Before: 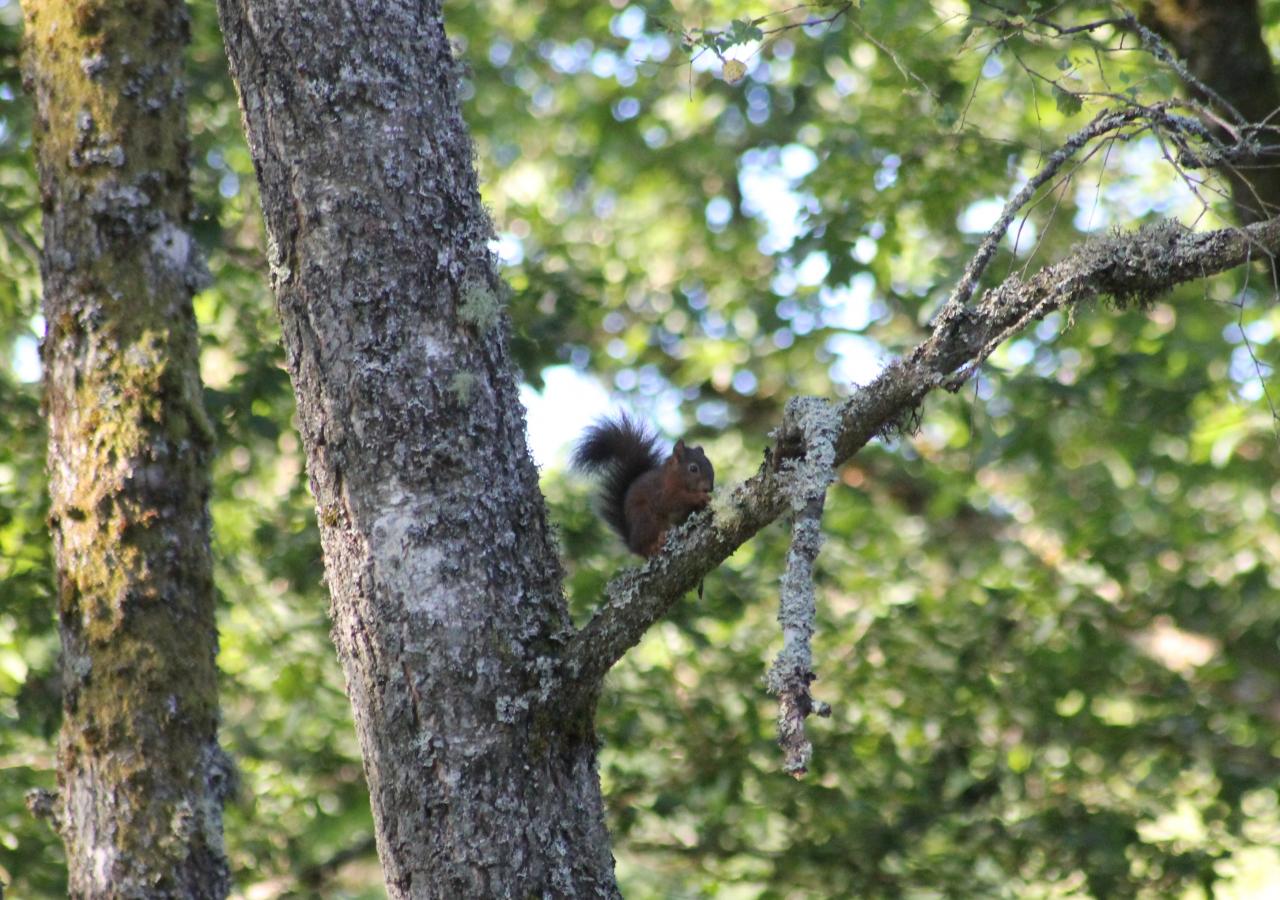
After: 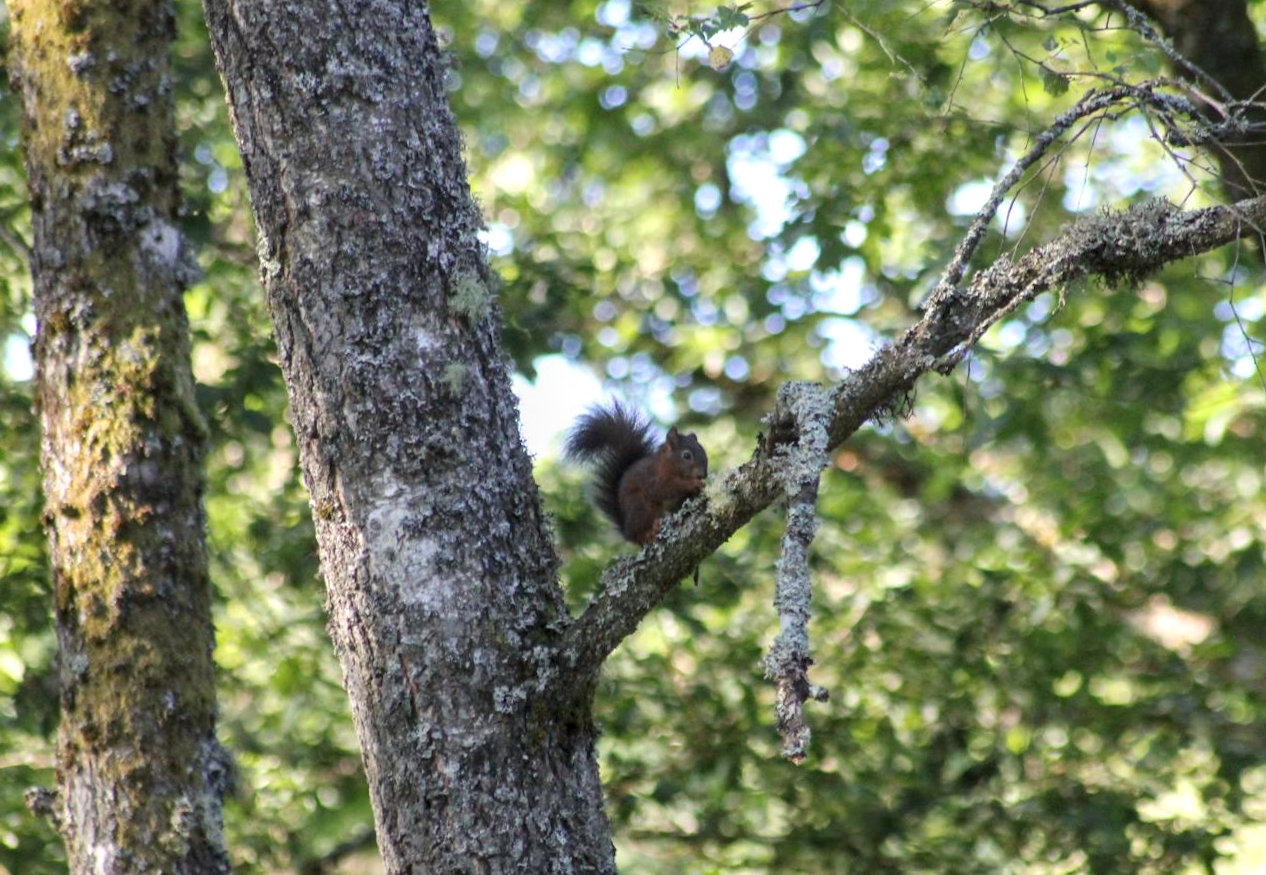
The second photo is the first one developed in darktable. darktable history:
local contrast: on, module defaults
rotate and perspective: rotation -1°, crop left 0.011, crop right 0.989, crop top 0.025, crop bottom 0.975
